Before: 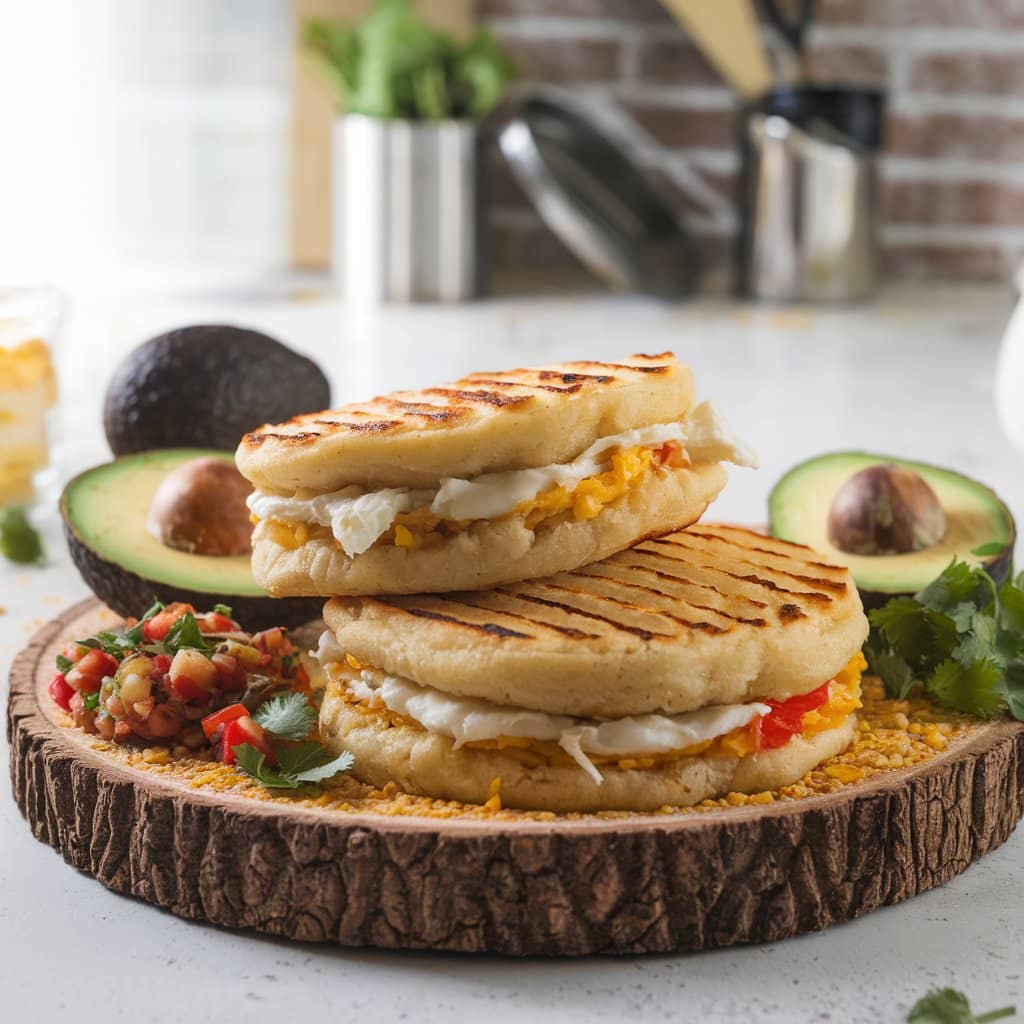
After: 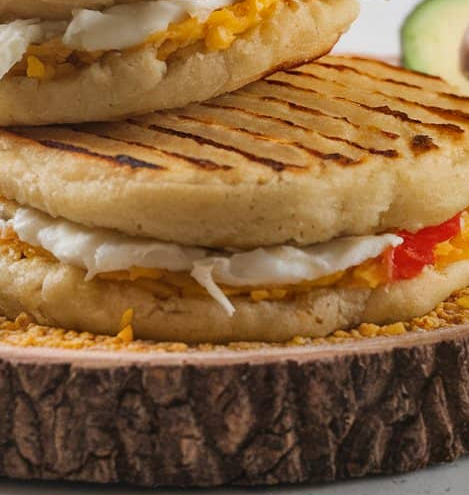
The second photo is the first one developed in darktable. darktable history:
crop: left 35.976%, top 45.819%, right 18.162%, bottom 5.807%
shadows and highlights: shadows 40, highlights -54, highlights color adjustment 46%, low approximation 0.01, soften with gaussian
